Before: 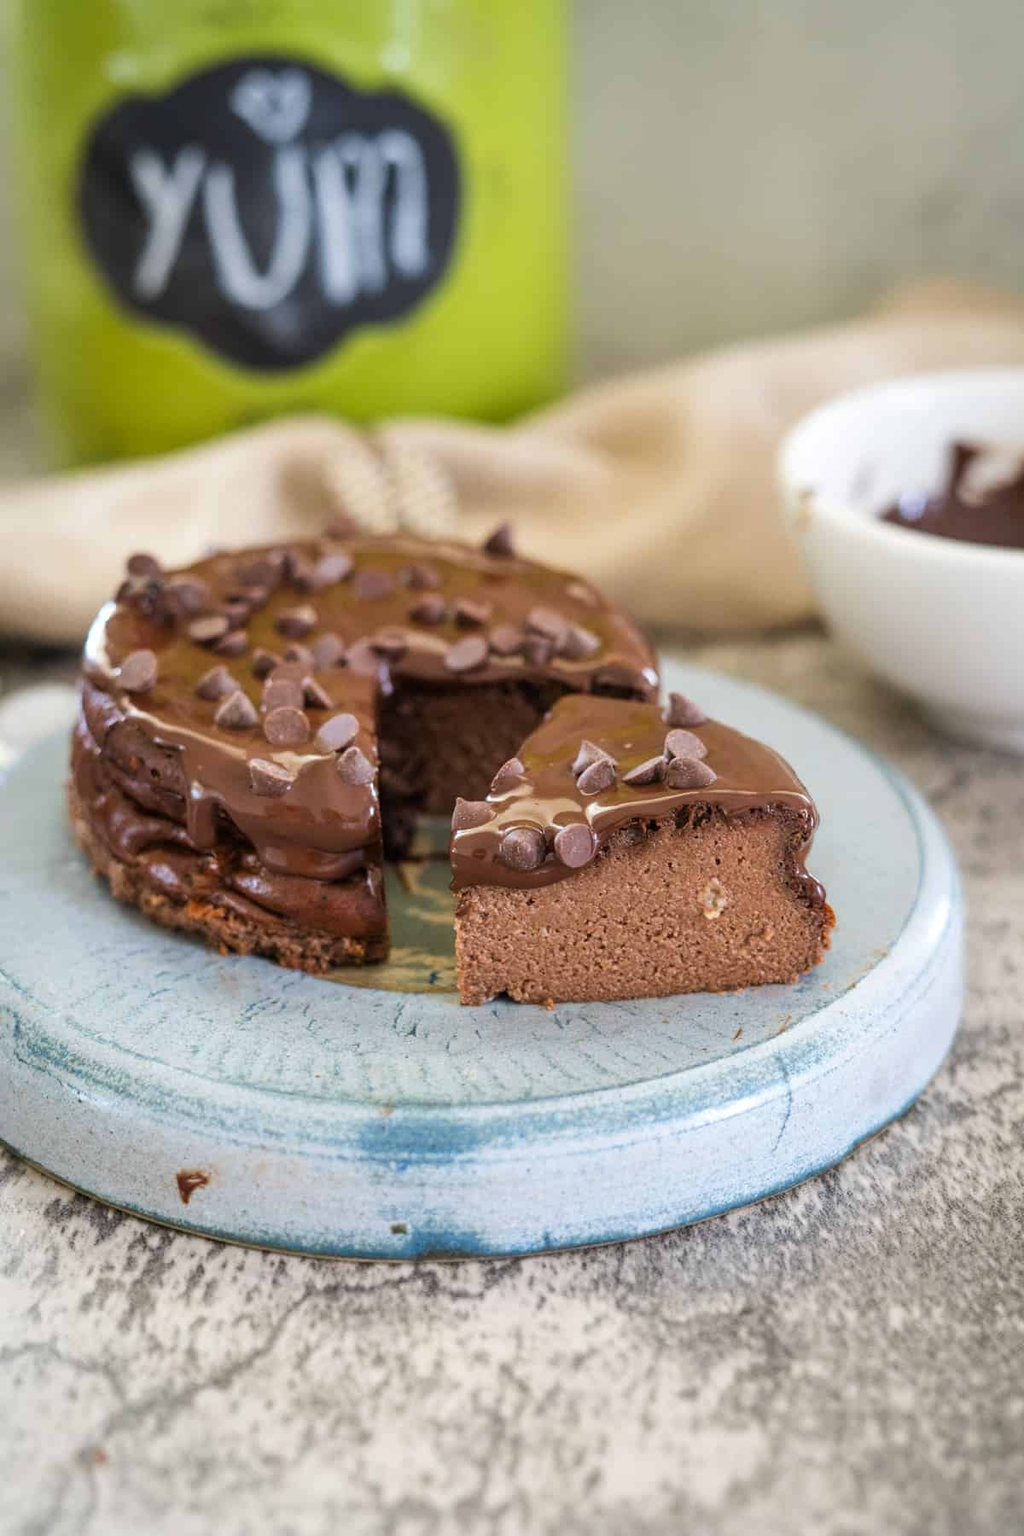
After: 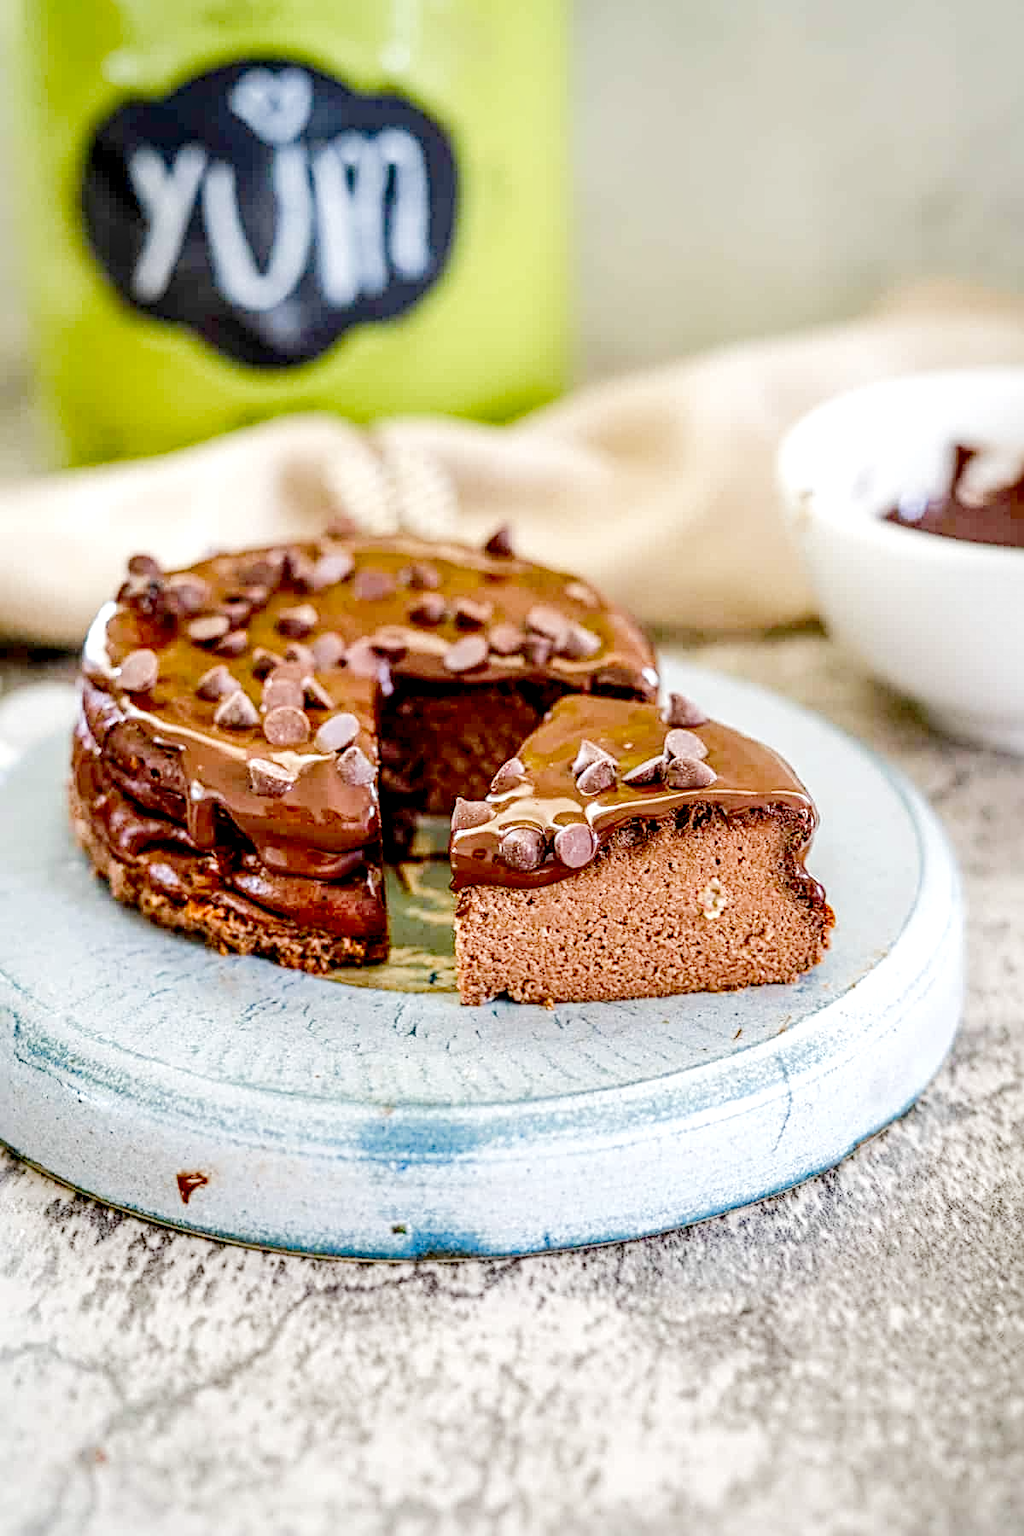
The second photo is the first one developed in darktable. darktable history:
base curve: curves: ch0 [(0, 0) (0.028, 0.03) (0.121, 0.232) (0.46, 0.748) (0.859, 0.968) (1, 1)], preserve colors none
sharpen: radius 3.98
local contrast: detail 202%
color balance rgb: perceptual saturation grading › global saturation 20%, perceptual saturation grading › highlights -49.393%, perceptual saturation grading › shadows 25.149%, perceptual brilliance grading › mid-tones 10.332%, perceptual brilliance grading › shadows 14.896%, contrast -29.68%
